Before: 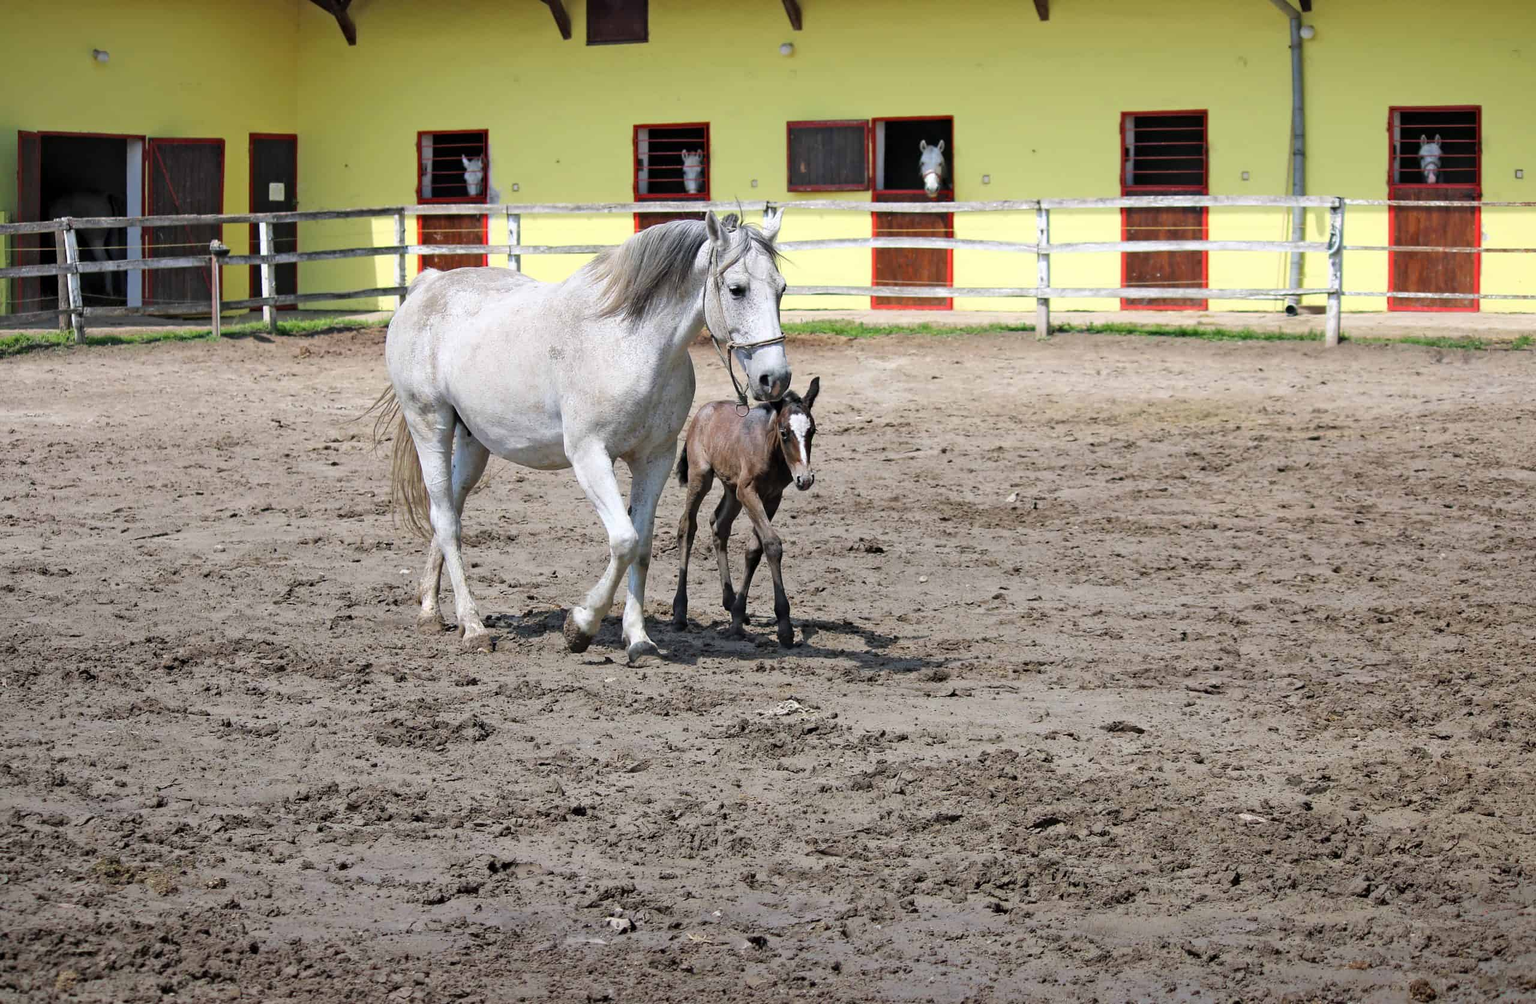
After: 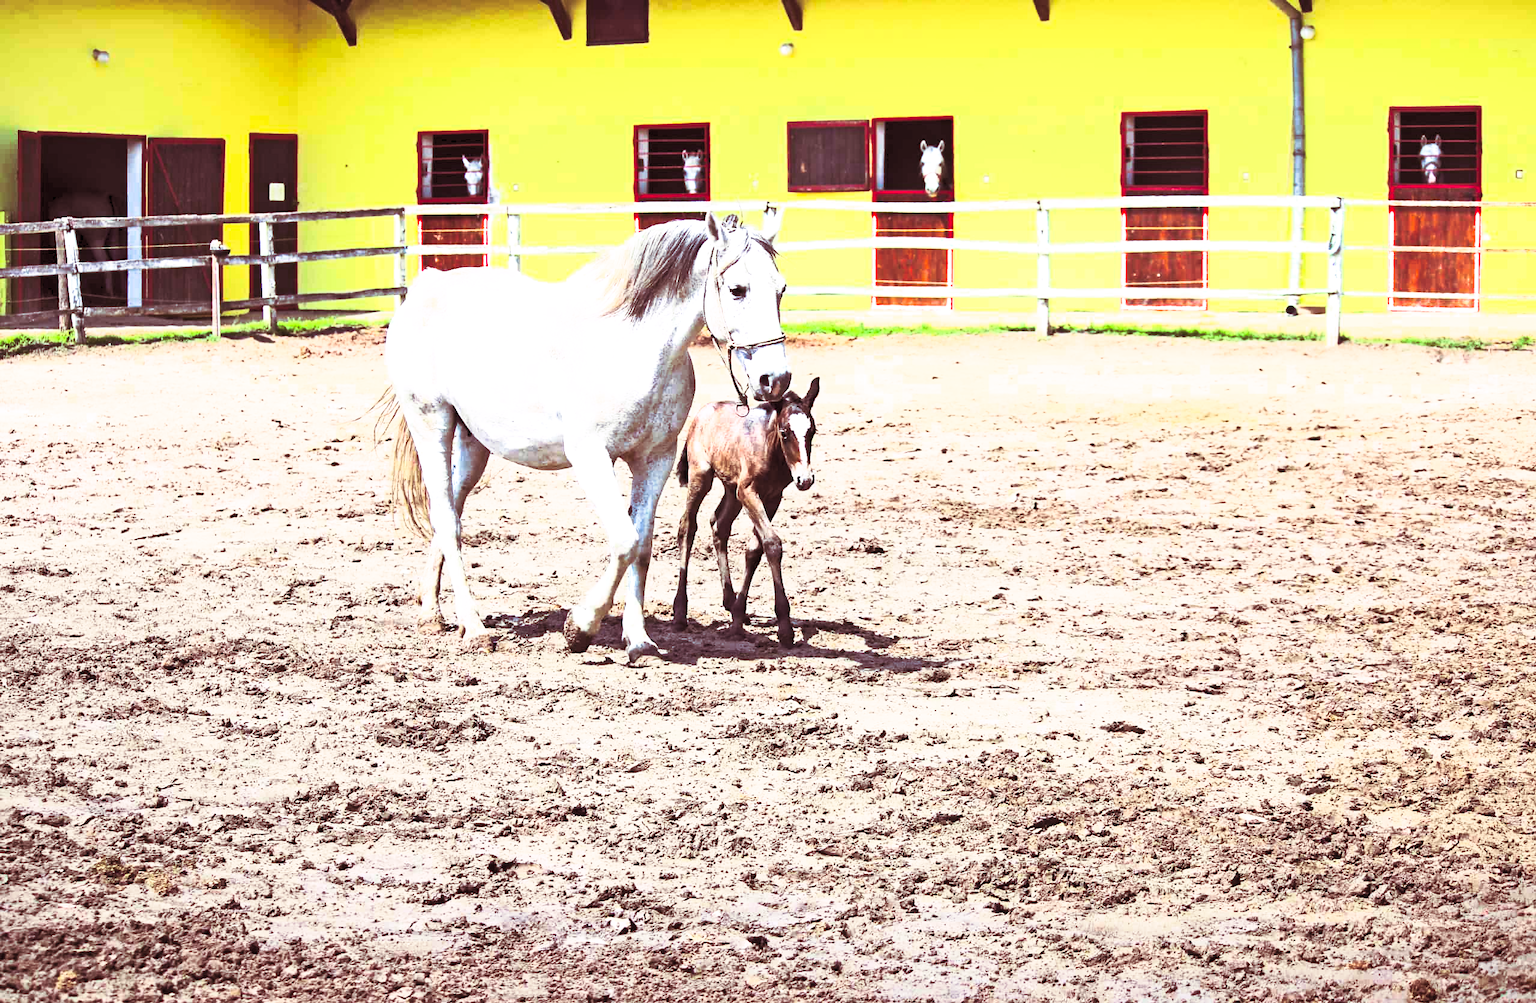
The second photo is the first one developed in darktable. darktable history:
contrast brightness saturation: contrast 1, brightness 1, saturation 1
white balance: red 1.009, blue 1.027
split-toning: on, module defaults
